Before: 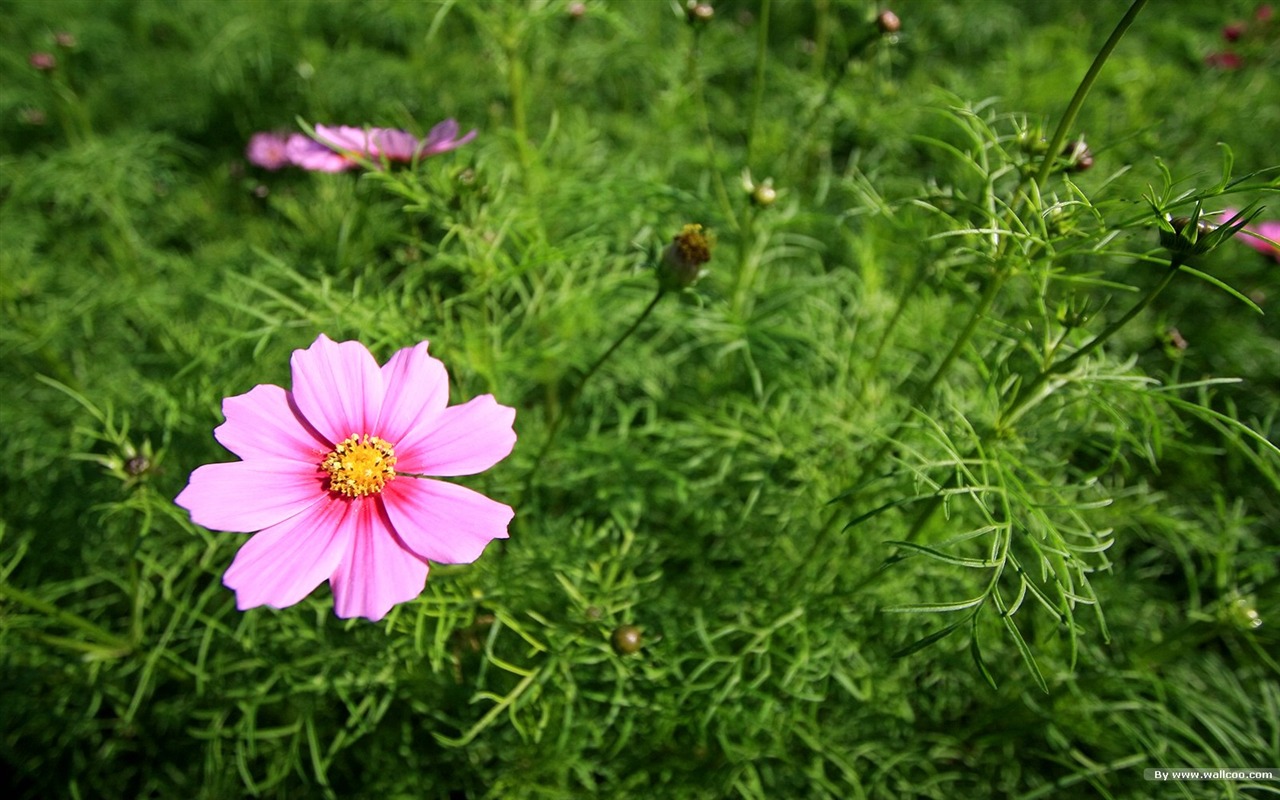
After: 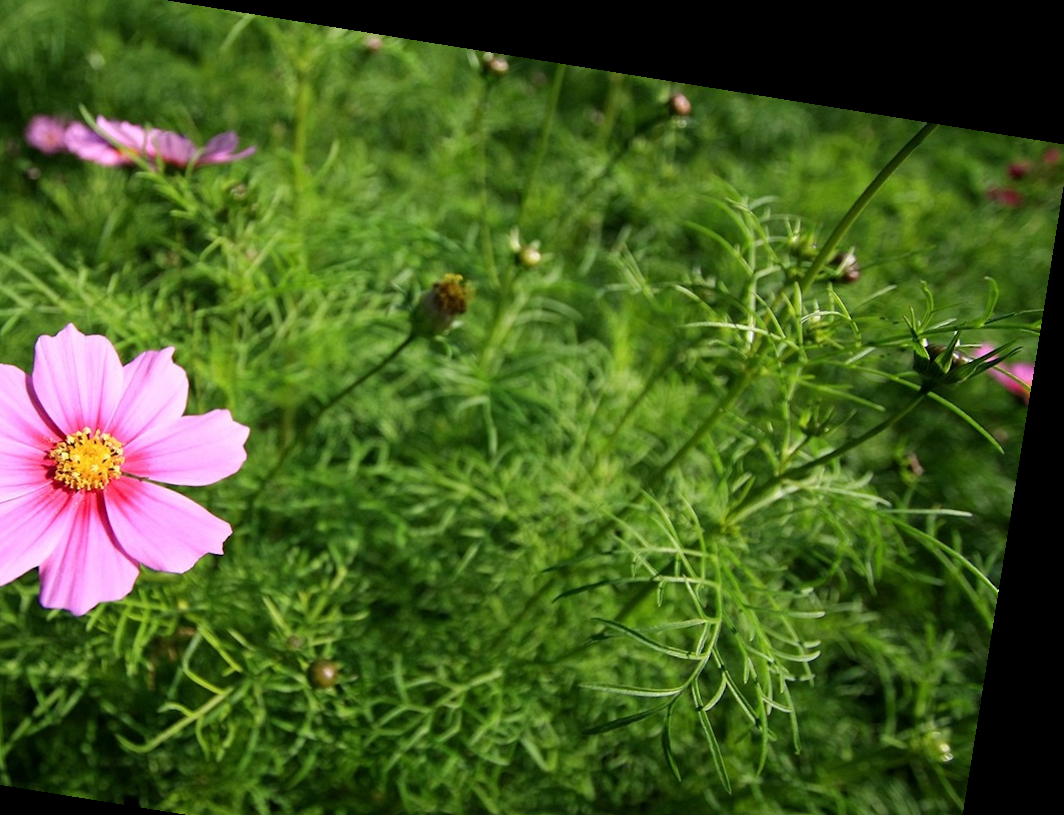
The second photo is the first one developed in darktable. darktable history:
crop: left 23.095%, top 5.827%, bottom 11.854%
rotate and perspective: rotation 9.12°, automatic cropping off
